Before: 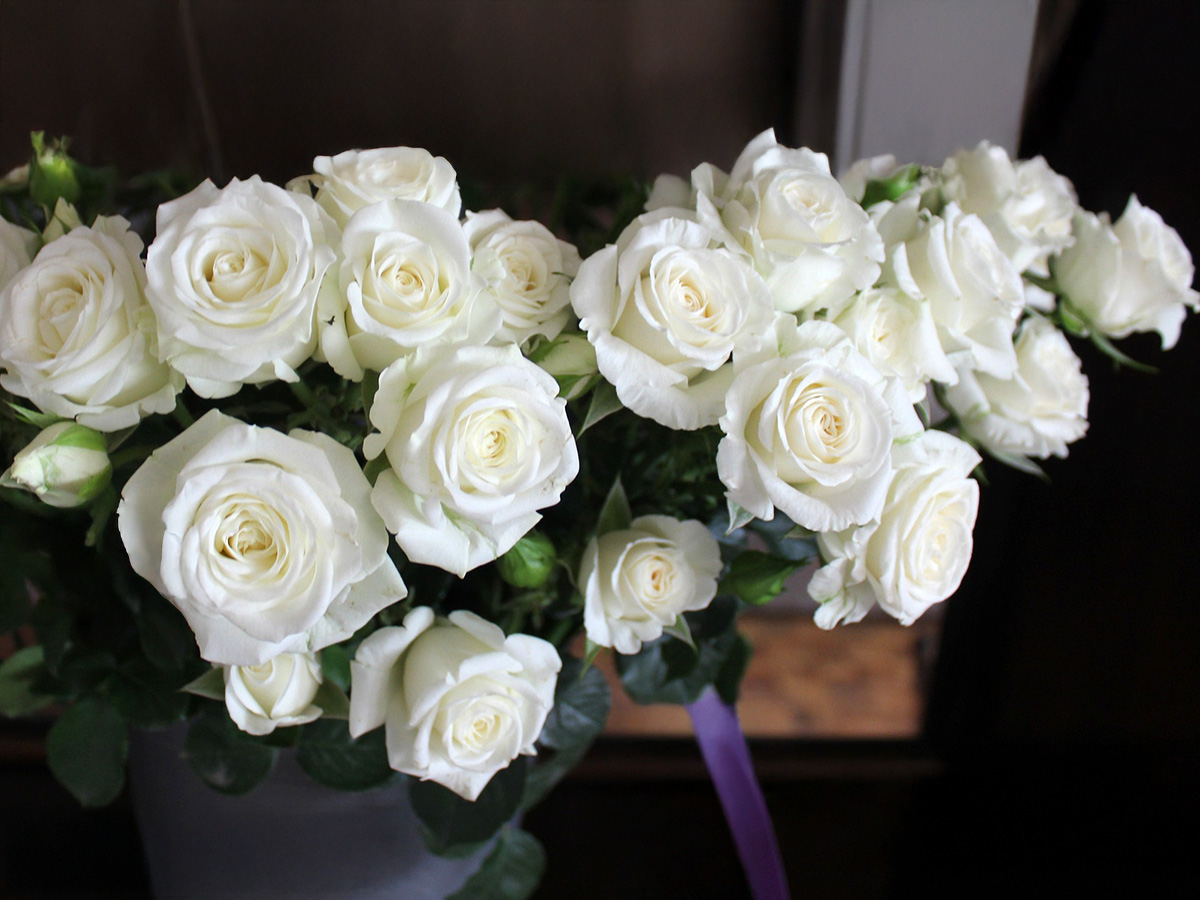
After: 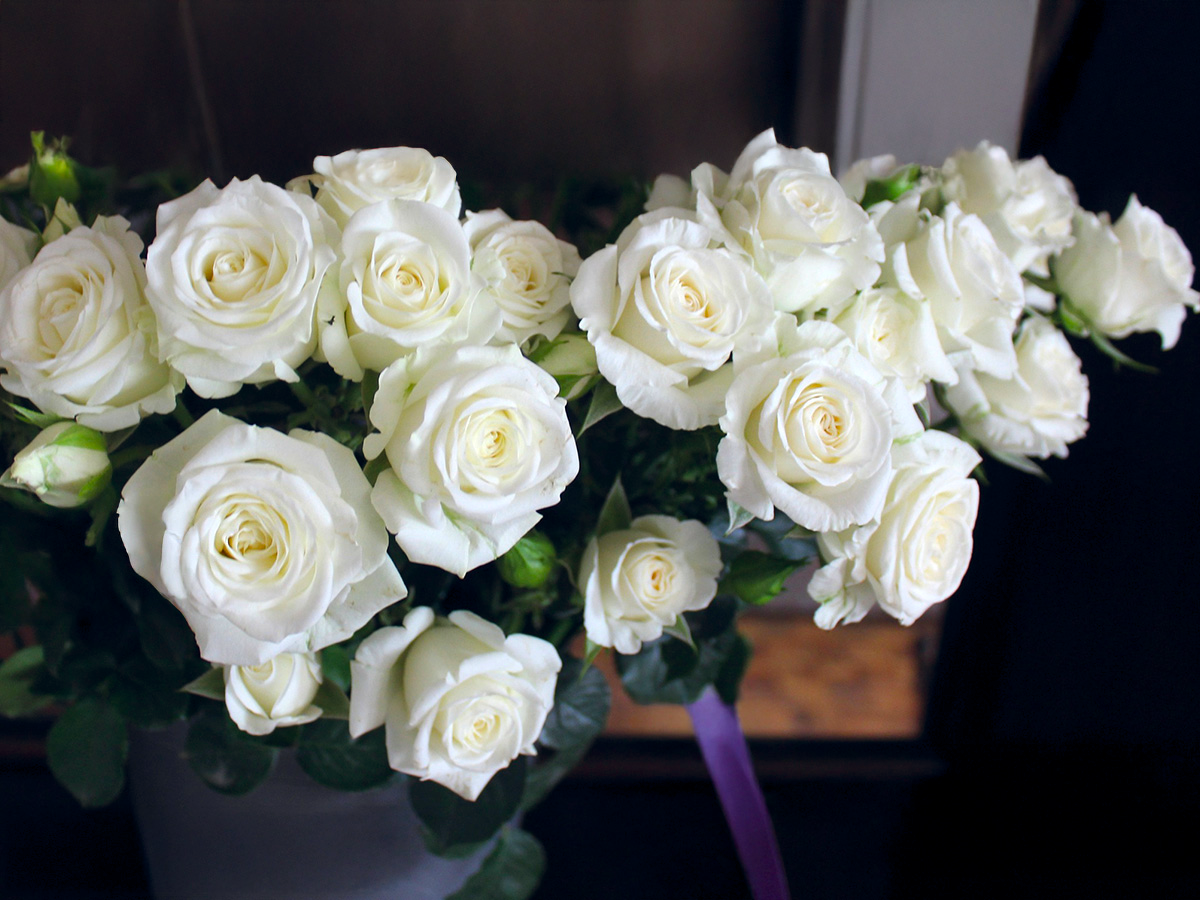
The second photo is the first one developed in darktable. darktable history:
color balance rgb: global offset › chroma 0.058%, global offset › hue 253.9°, perceptual saturation grading › global saturation 25.089%
